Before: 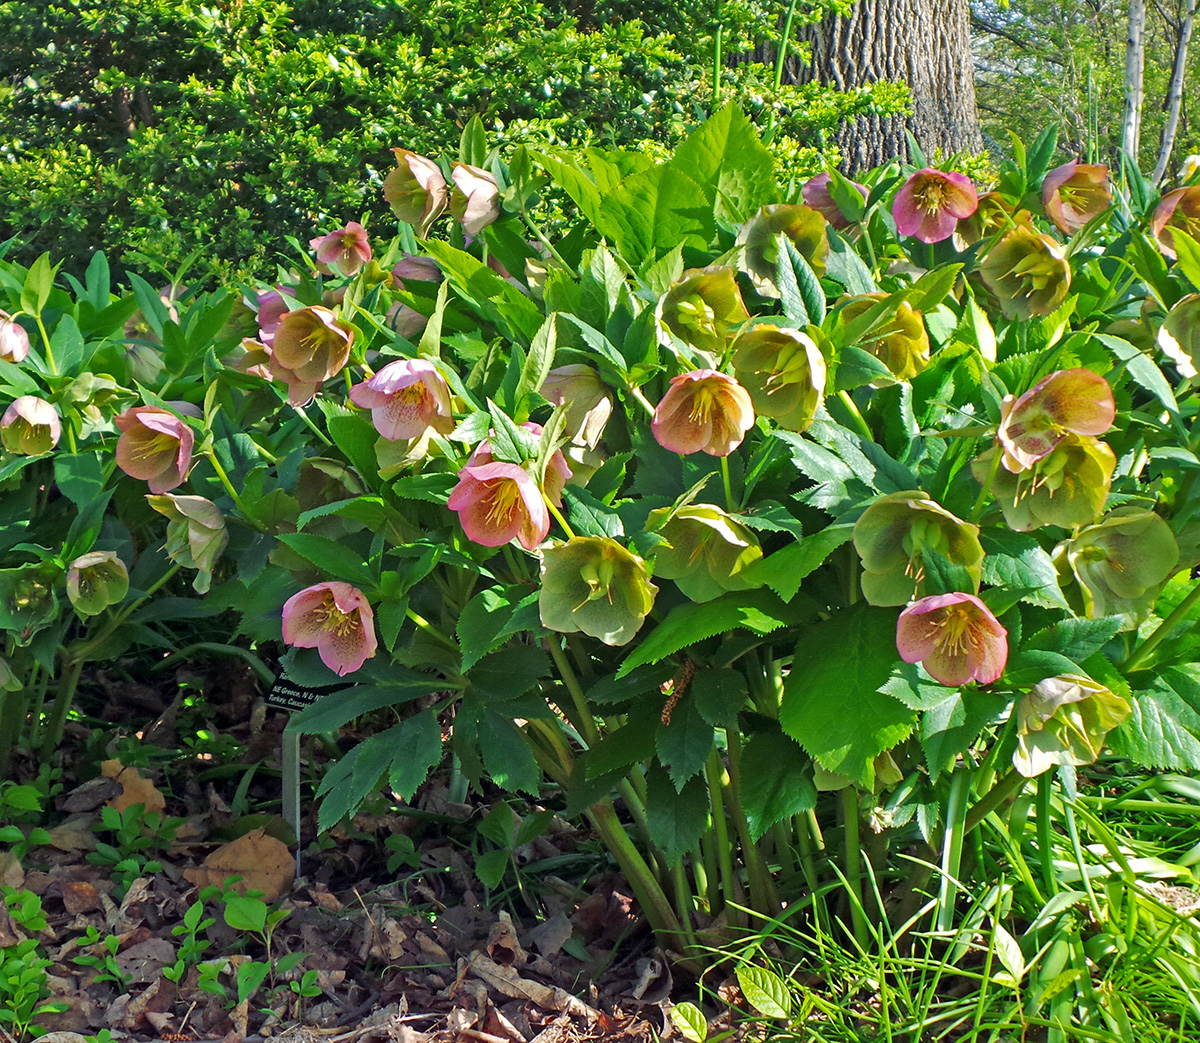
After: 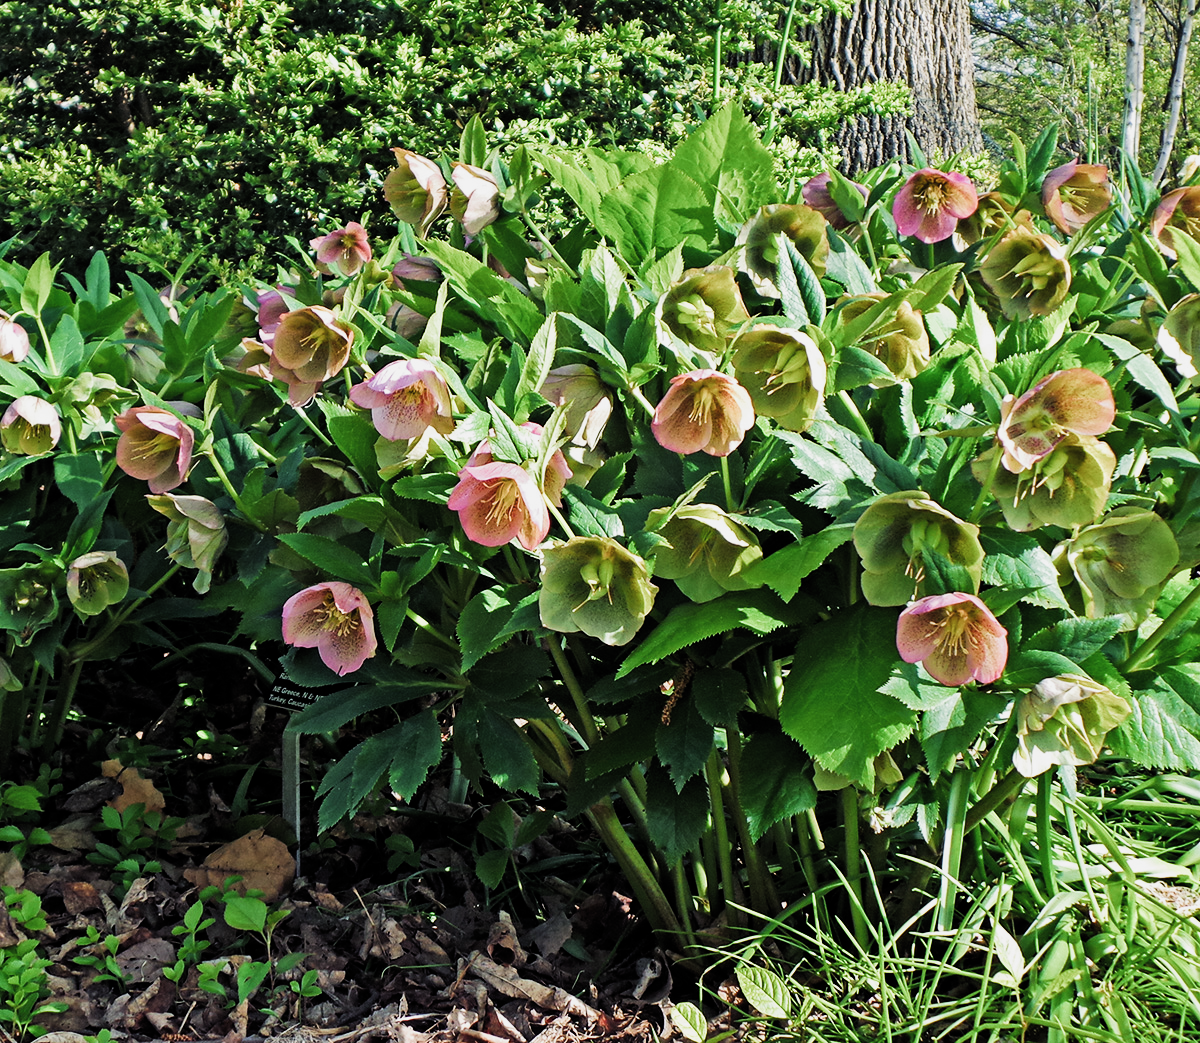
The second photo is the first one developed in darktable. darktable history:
filmic rgb: black relative exposure -5.44 EV, white relative exposure 2.87 EV, dynamic range scaling -38.31%, hardness 3.99, contrast 1.591, highlights saturation mix -0.762%, color science v5 (2021), contrast in shadows safe, contrast in highlights safe
